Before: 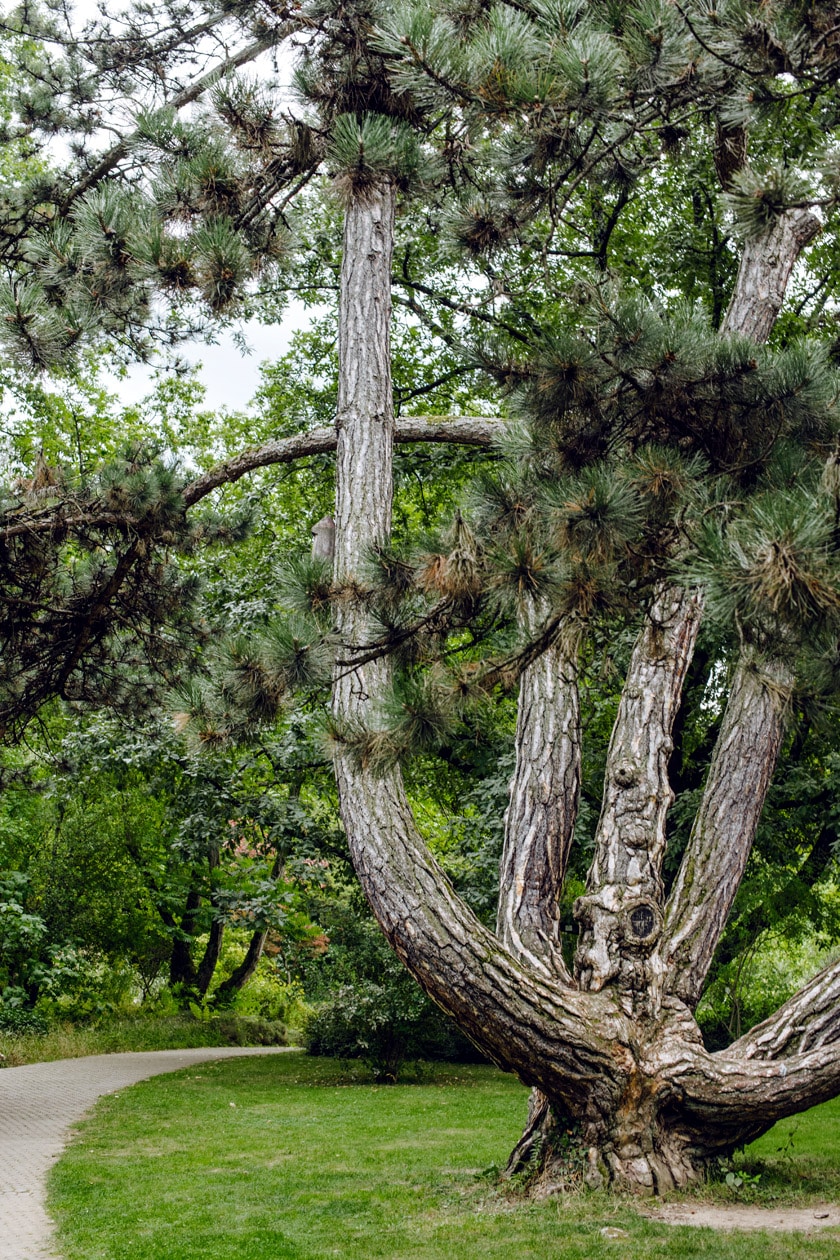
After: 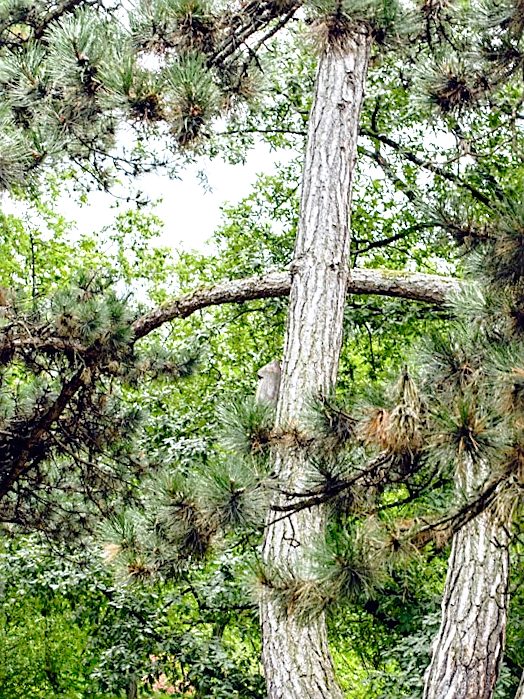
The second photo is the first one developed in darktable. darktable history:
white balance: emerald 1
sharpen: on, module defaults
shadows and highlights: shadows 0, highlights 40
crop and rotate: angle -4.99°, left 2.122%, top 6.945%, right 27.566%, bottom 30.519%
exposure: exposure 0.4 EV, compensate highlight preservation false
tone curve: curves: ch0 [(0, 0) (0.003, 0.007) (0.011, 0.011) (0.025, 0.021) (0.044, 0.04) (0.069, 0.07) (0.1, 0.129) (0.136, 0.187) (0.177, 0.254) (0.224, 0.325) (0.277, 0.398) (0.335, 0.461) (0.399, 0.513) (0.468, 0.571) (0.543, 0.624) (0.623, 0.69) (0.709, 0.777) (0.801, 0.86) (0.898, 0.953) (1, 1)], preserve colors none
color zones: curves: ch0 [(0, 0.613) (0.01, 0.613) (0.245, 0.448) (0.498, 0.529) (0.642, 0.665) (0.879, 0.777) (0.99, 0.613)]; ch1 [(0, 0) (0.143, 0) (0.286, 0) (0.429, 0) (0.571, 0) (0.714, 0) (0.857, 0)], mix -121.96%
